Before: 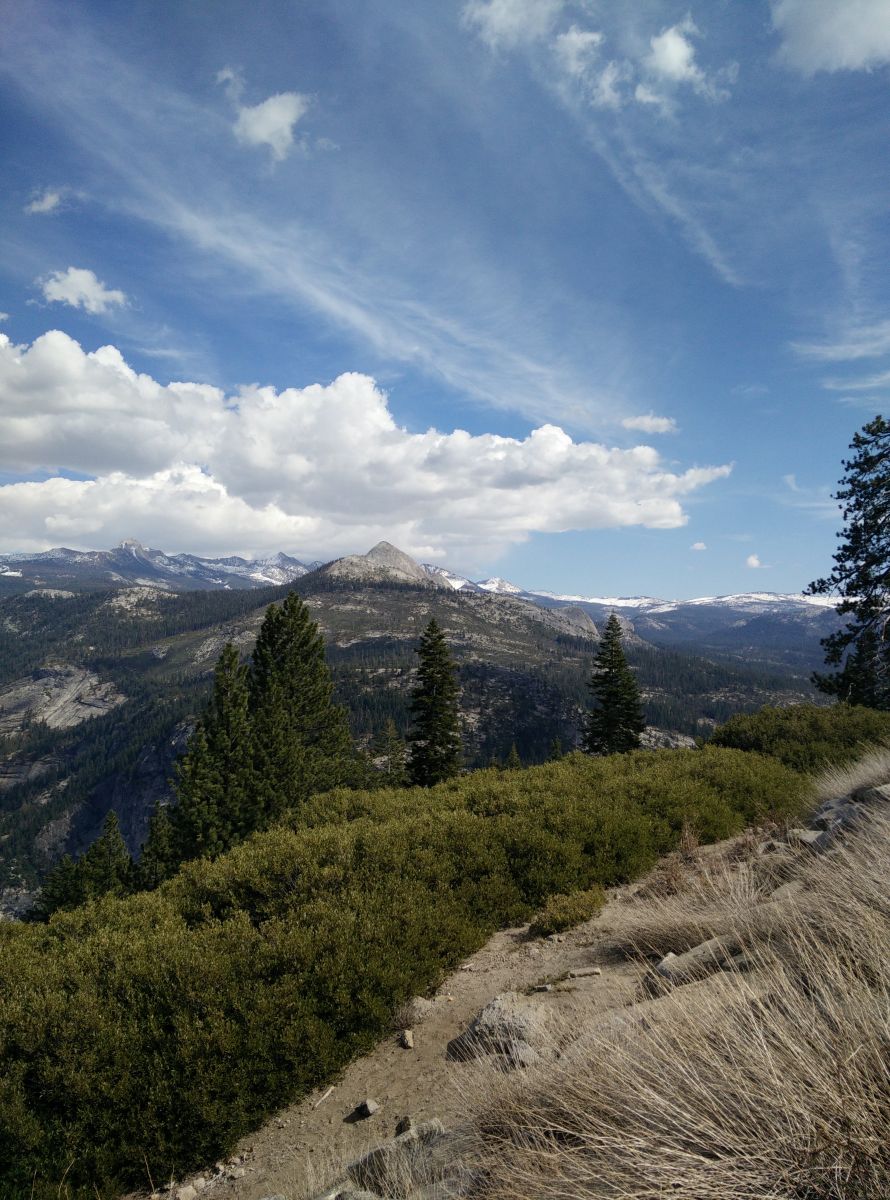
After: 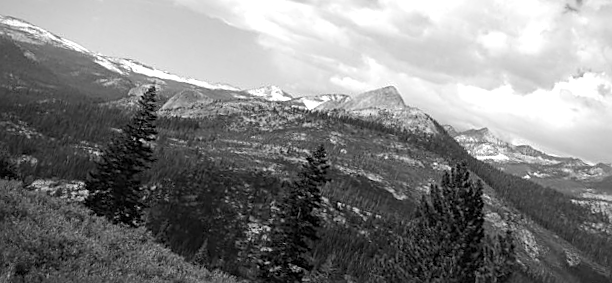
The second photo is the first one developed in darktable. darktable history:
sharpen: on, module defaults
crop and rotate: angle 16.12°, top 30.835%, bottom 35.653%
vignetting: fall-off radius 60.92%
white balance: red 1.045, blue 0.932
exposure: exposure 0.515 EV, compensate highlight preservation false
contrast brightness saturation: contrast 0.05
rotate and perspective: rotation -1.68°, lens shift (vertical) -0.146, crop left 0.049, crop right 0.912, crop top 0.032, crop bottom 0.96
monochrome: a 32, b 64, size 2.3
